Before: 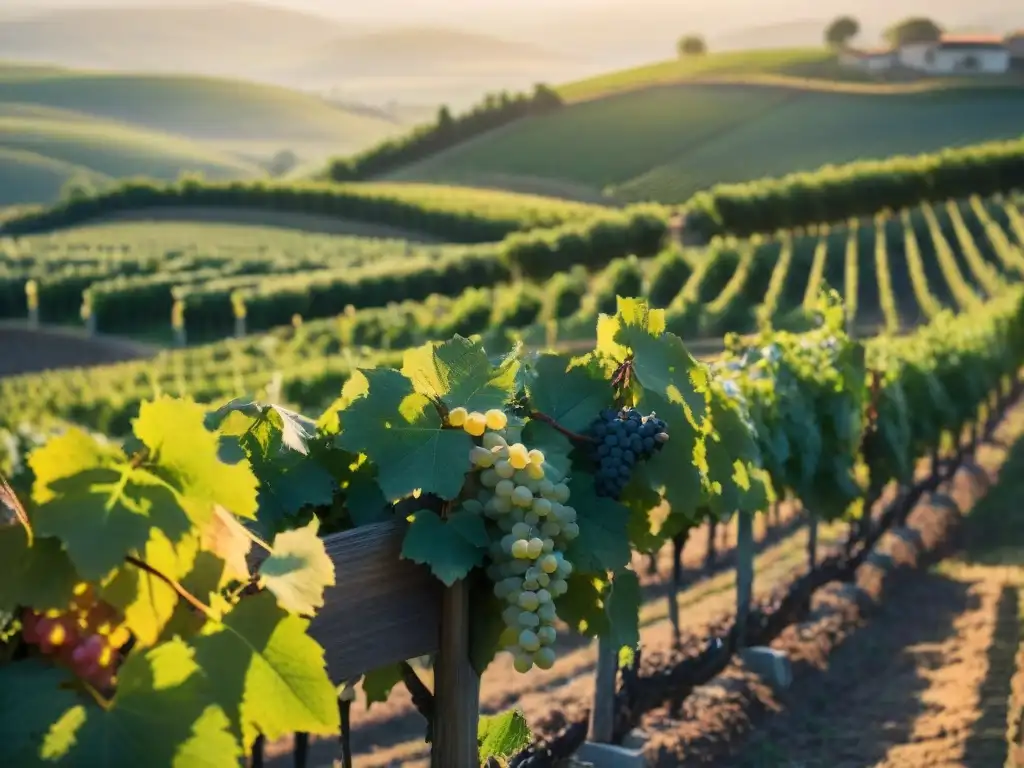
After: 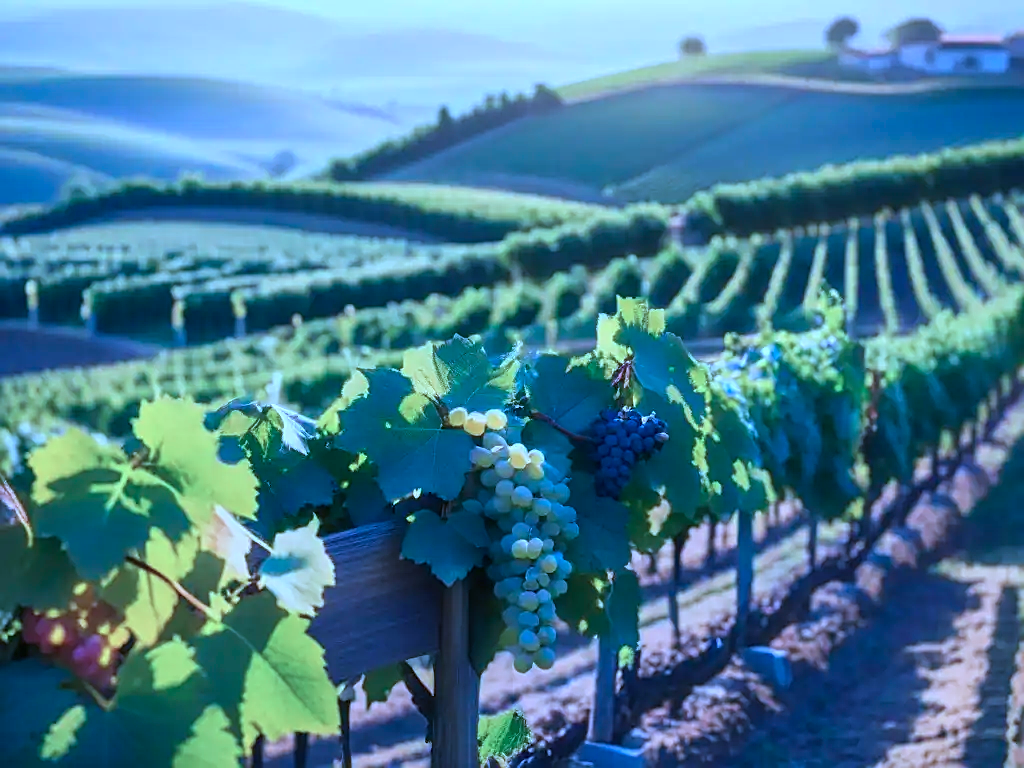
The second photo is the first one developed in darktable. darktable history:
local contrast: detail 109%
exposure: exposure 0.2 EV, compensate highlight preservation false
sharpen: on, module defaults
color calibration: illuminant custom, x 0.46, y 0.429, temperature 2642.46 K
